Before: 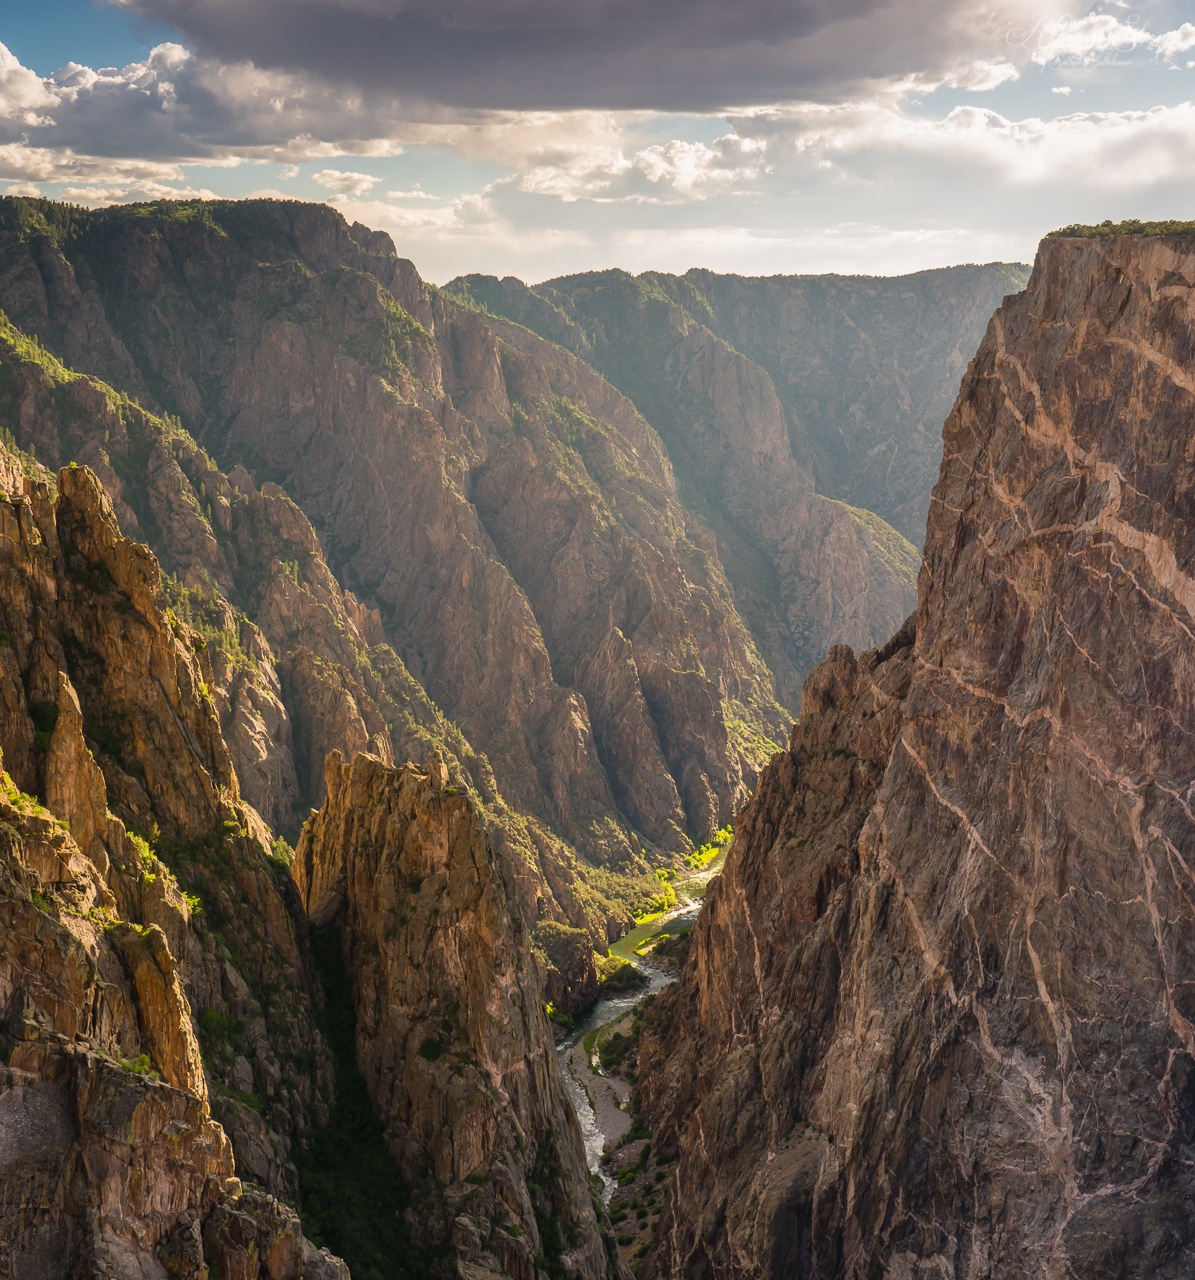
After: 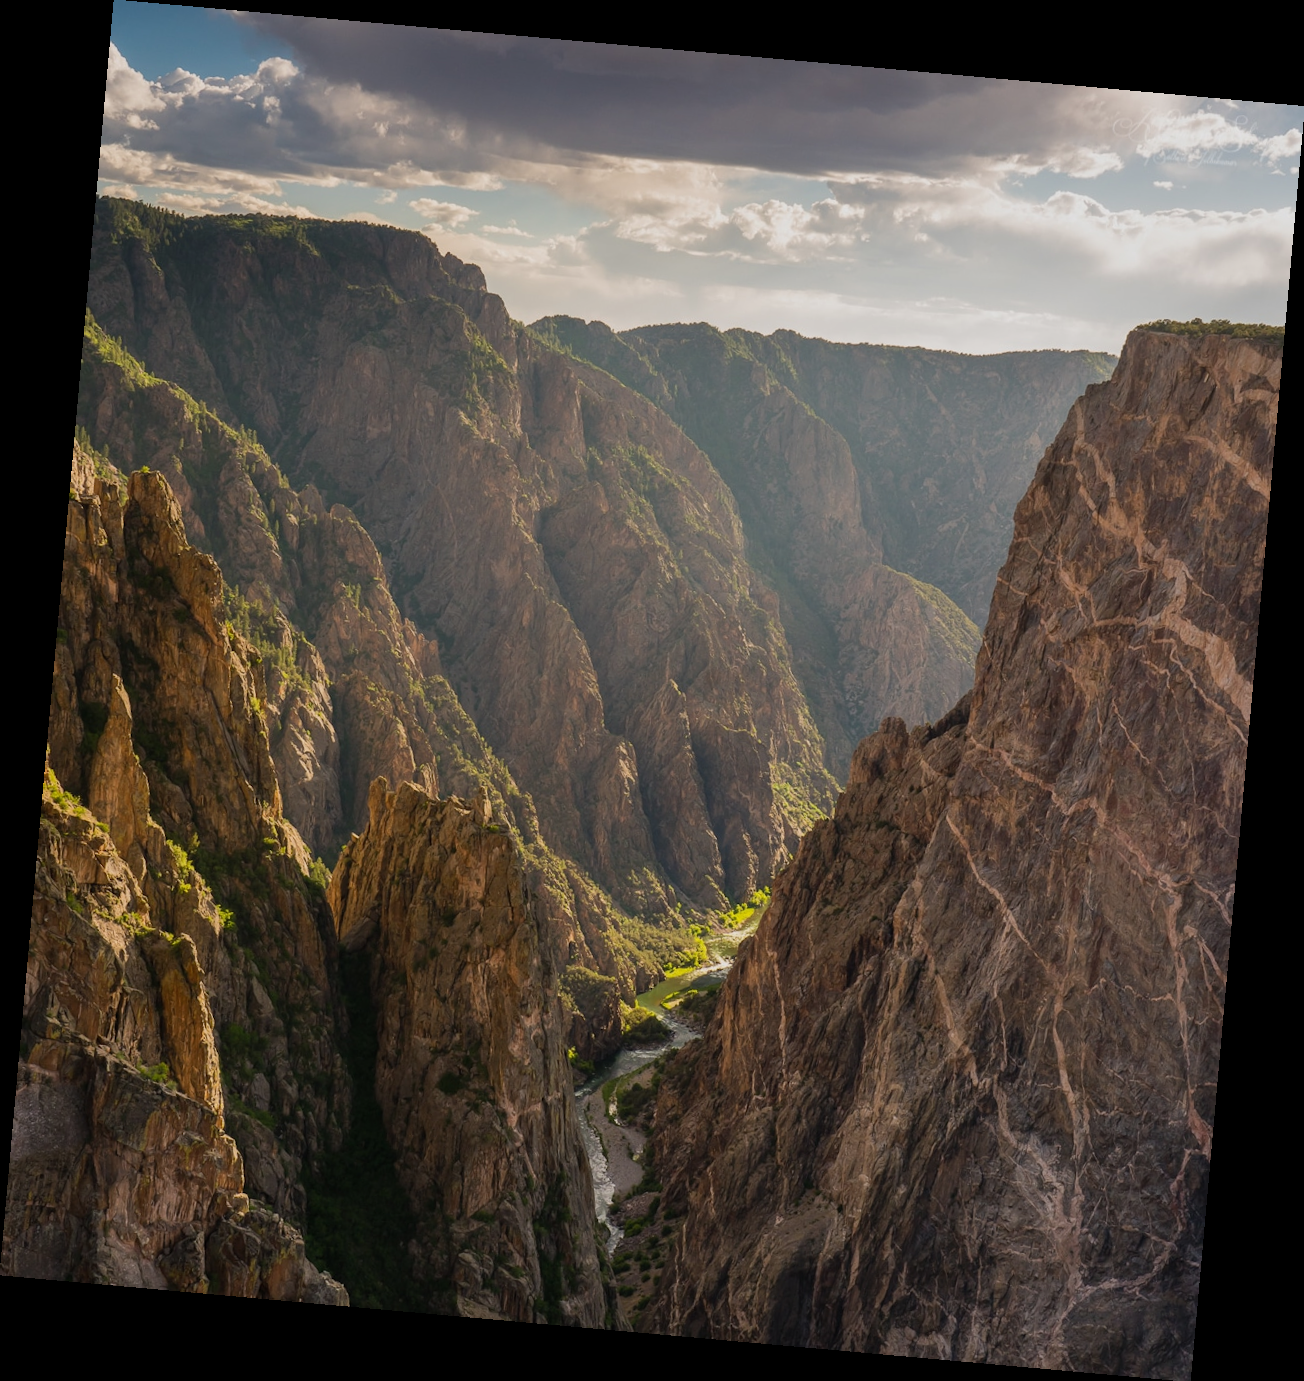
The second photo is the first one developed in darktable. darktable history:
rotate and perspective: rotation 5.12°, automatic cropping off
exposure: exposure -0.36 EV, compensate highlight preservation false
